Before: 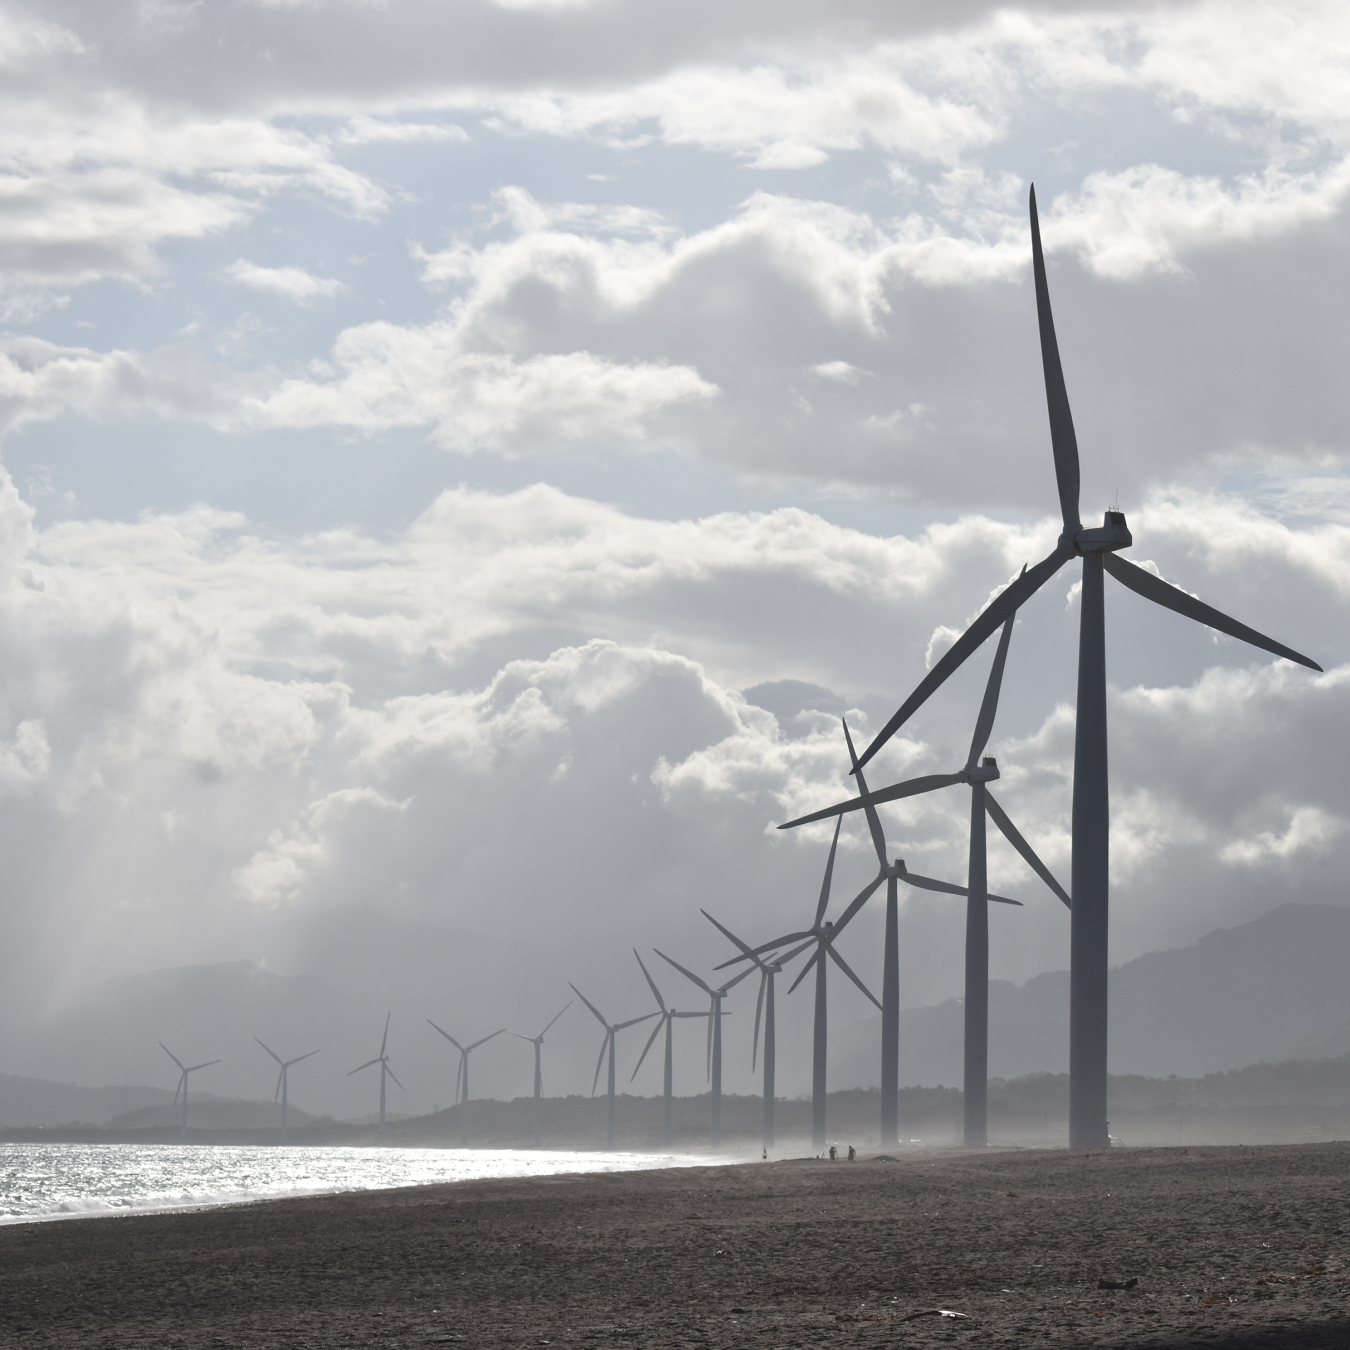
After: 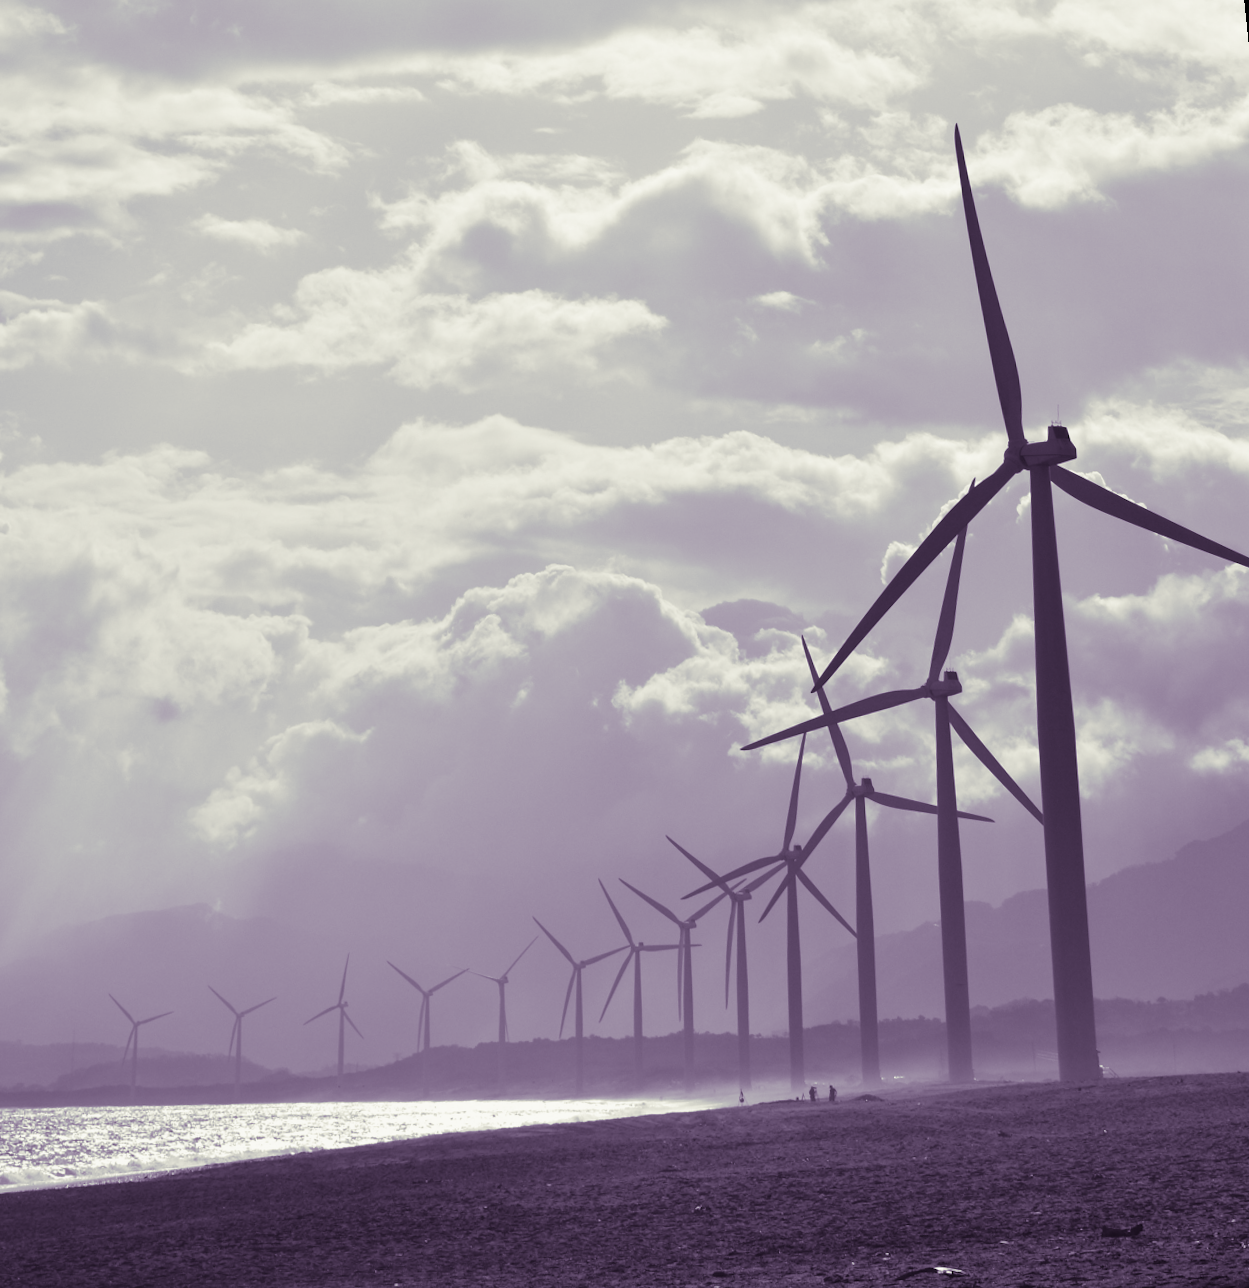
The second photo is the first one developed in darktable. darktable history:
color calibration: output gray [0.21, 0.42, 0.37, 0], gray › normalize channels true, illuminant same as pipeline (D50), adaptation XYZ, x 0.346, y 0.359, gamut compression 0
split-toning: shadows › hue 266.4°, shadows › saturation 0.4, highlights › hue 61.2°, highlights › saturation 0.3, compress 0%
exposure: compensate exposure bias true, compensate highlight preservation false
rotate and perspective: rotation -1.68°, lens shift (vertical) -0.146, crop left 0.049, crop right 0.912, crop top 0.032, crop bottom 0.96
